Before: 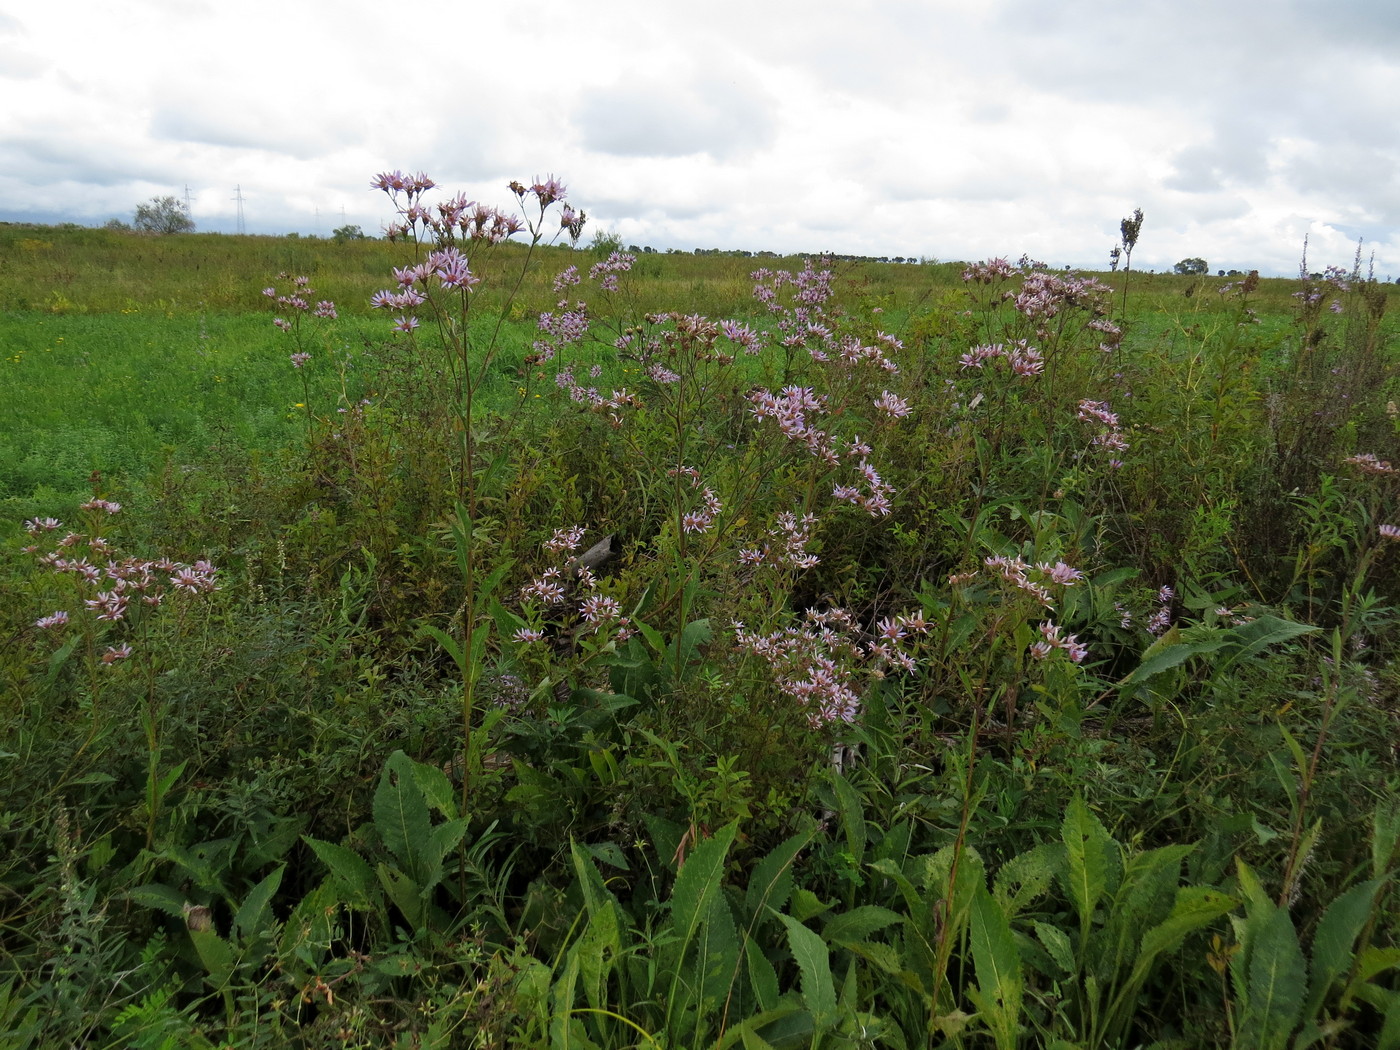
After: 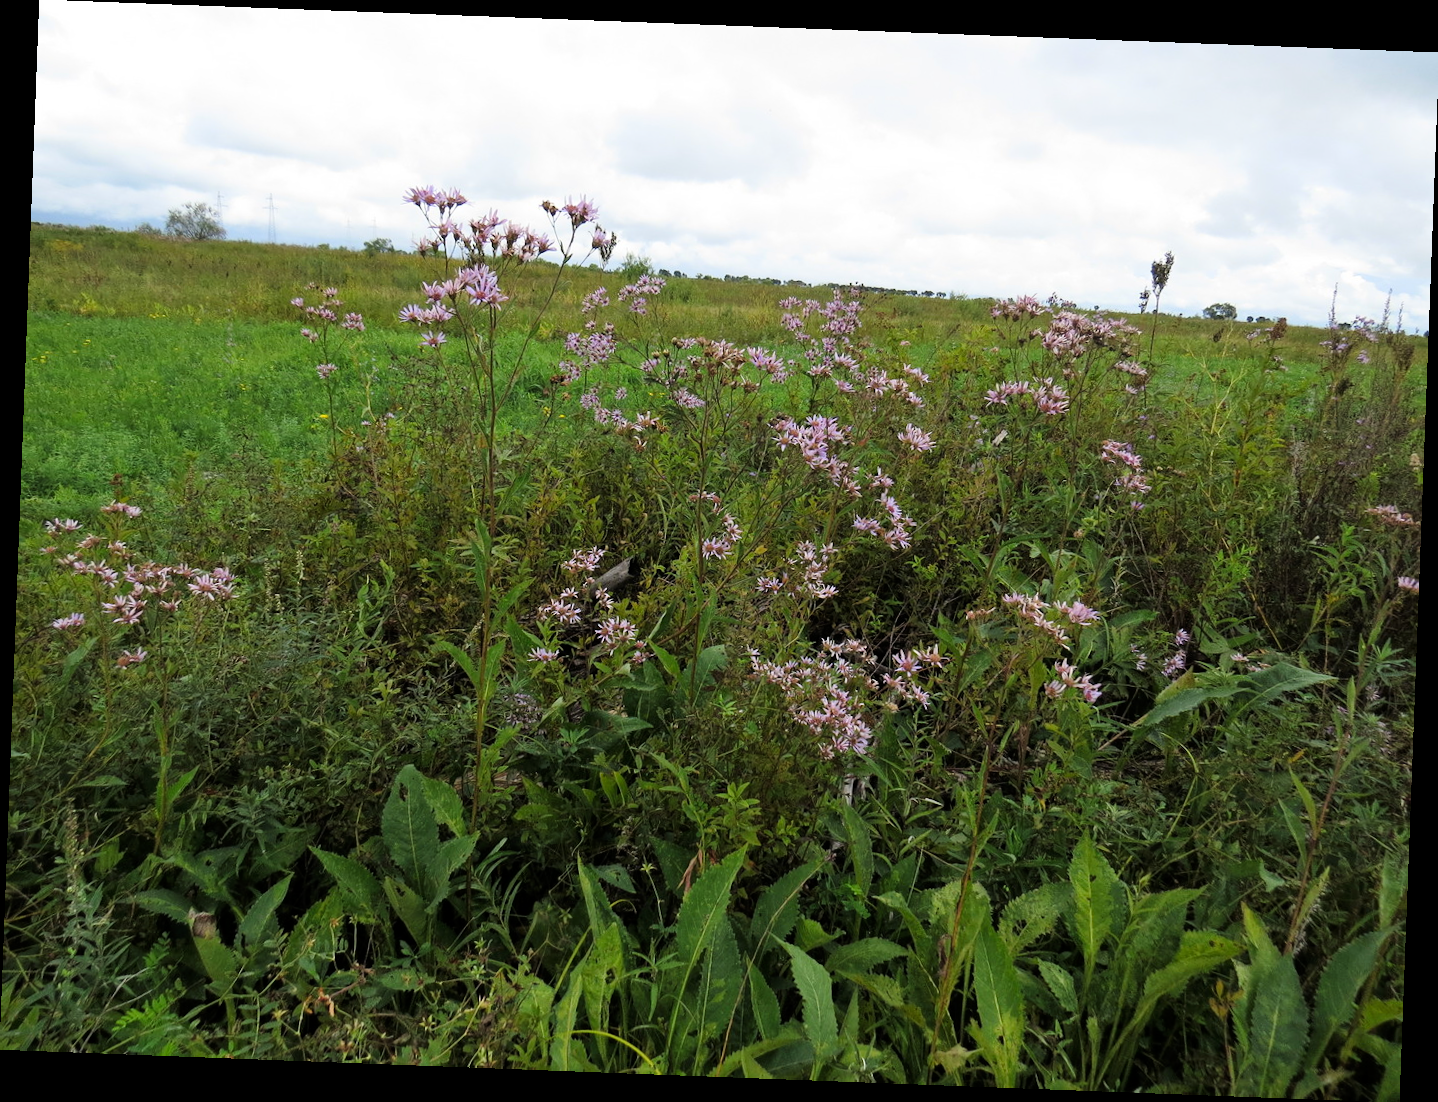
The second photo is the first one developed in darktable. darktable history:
rotate and perspective: rotation 2.17°, automatic cropping off
tone curve: curves: ch0 [(0, 0) (0.004, 0.001) (0.133, 0.112) (0.325, 0.362) (0.832, 0.893) (1, 1)], color space Lab, linked channels, preserve colors none
